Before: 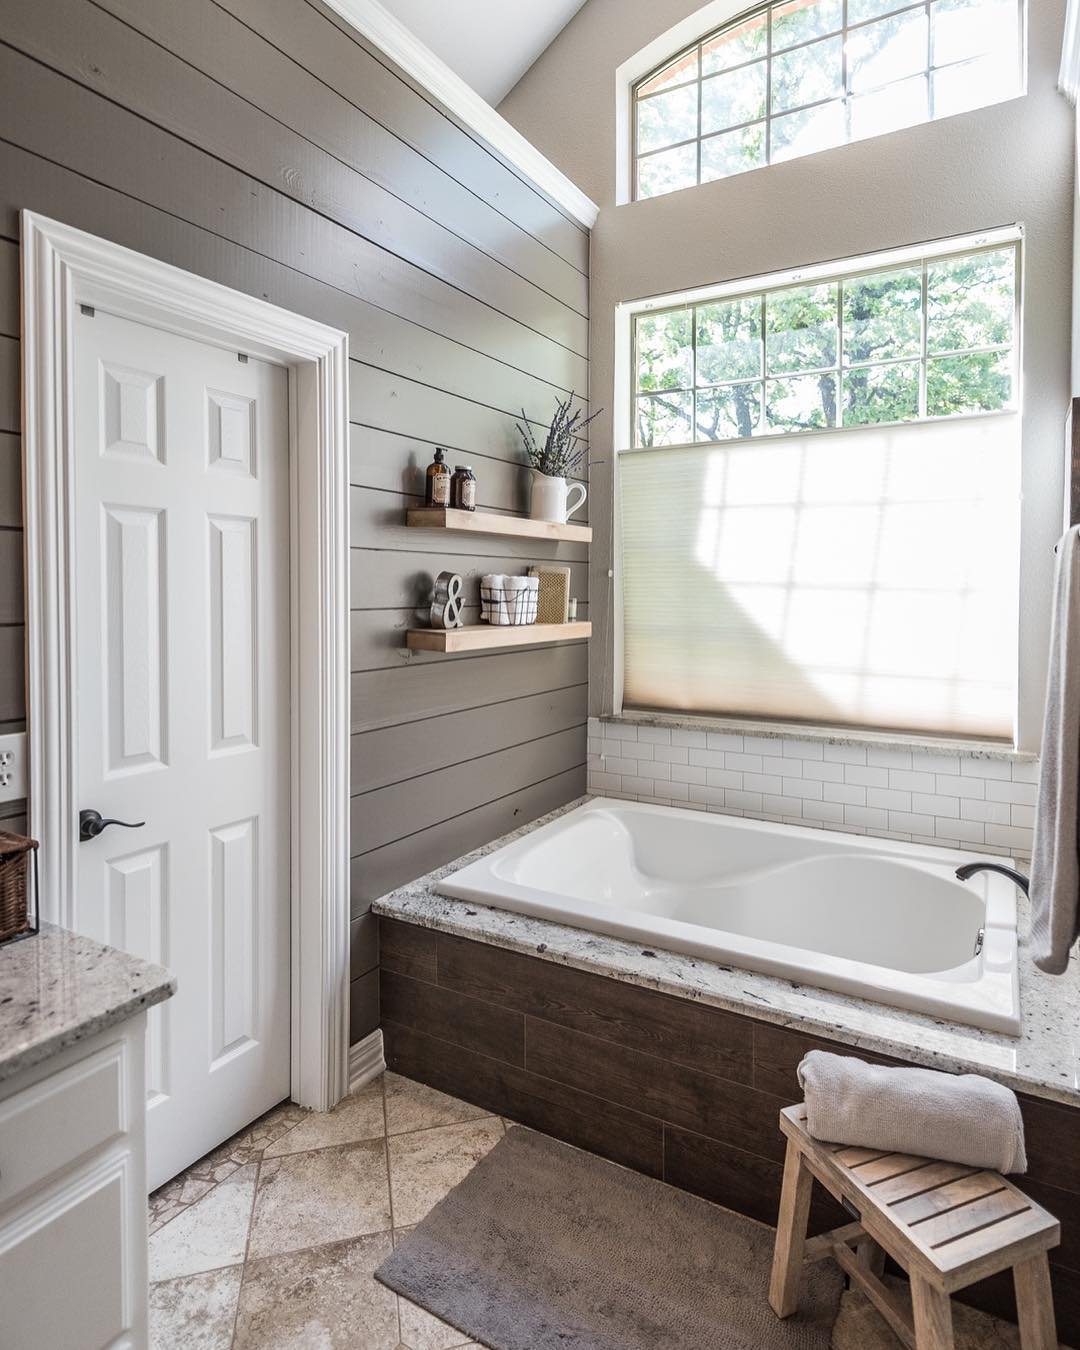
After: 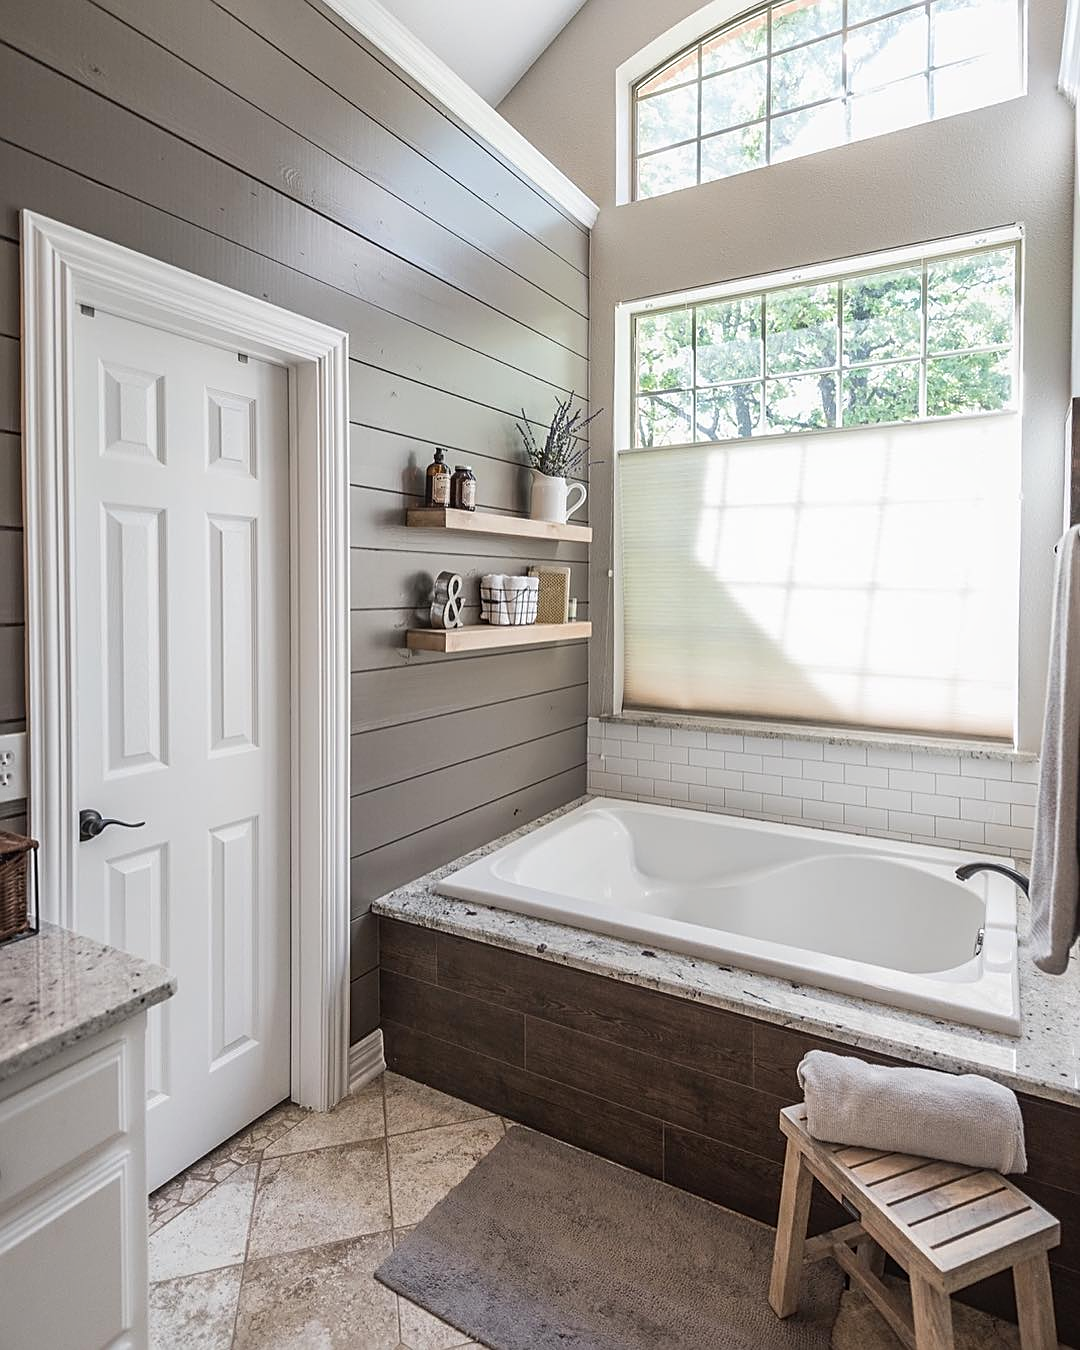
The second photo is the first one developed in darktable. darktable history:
contrast equalizer: octaves 7, y [[0.6 ×6], [0.55 ×6], [0 ×6], [0 ×6], [0 ×6]], mix -0.2
sharpen: on, module defaults
